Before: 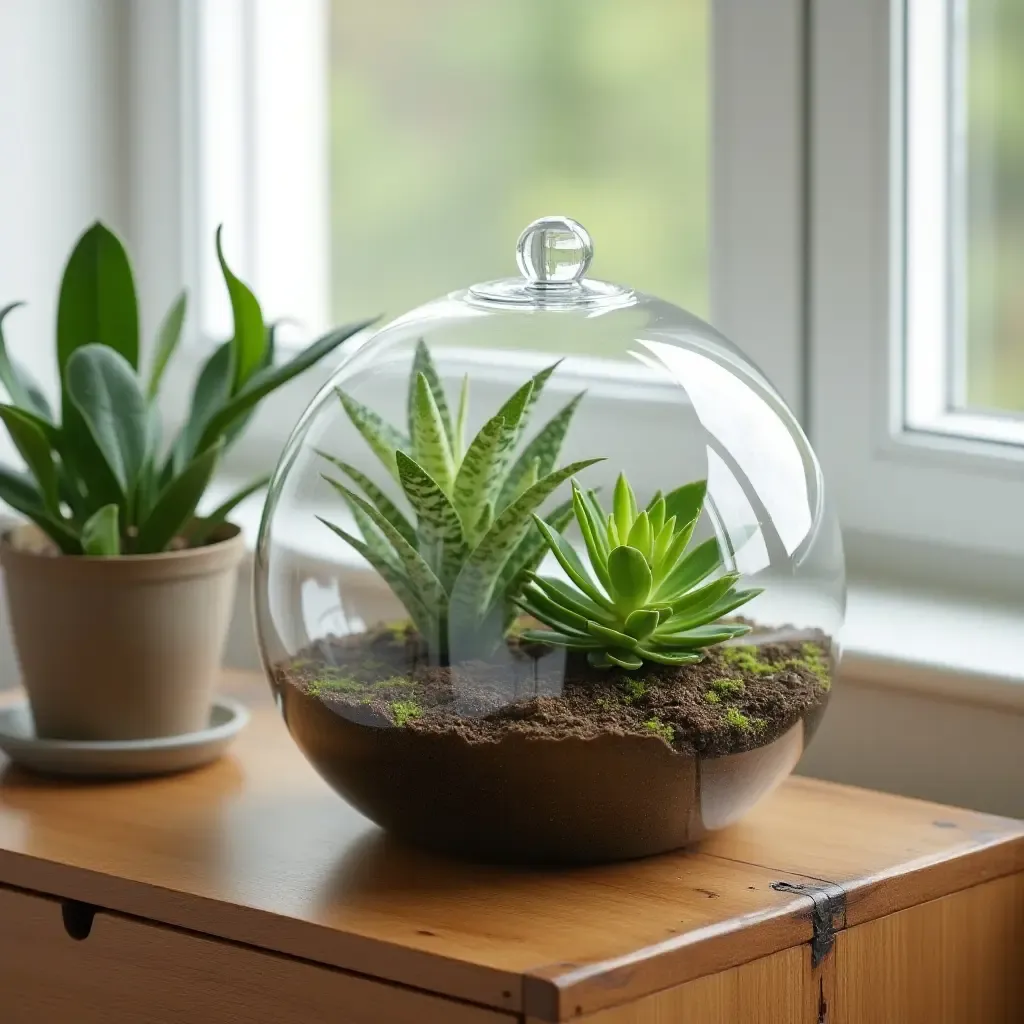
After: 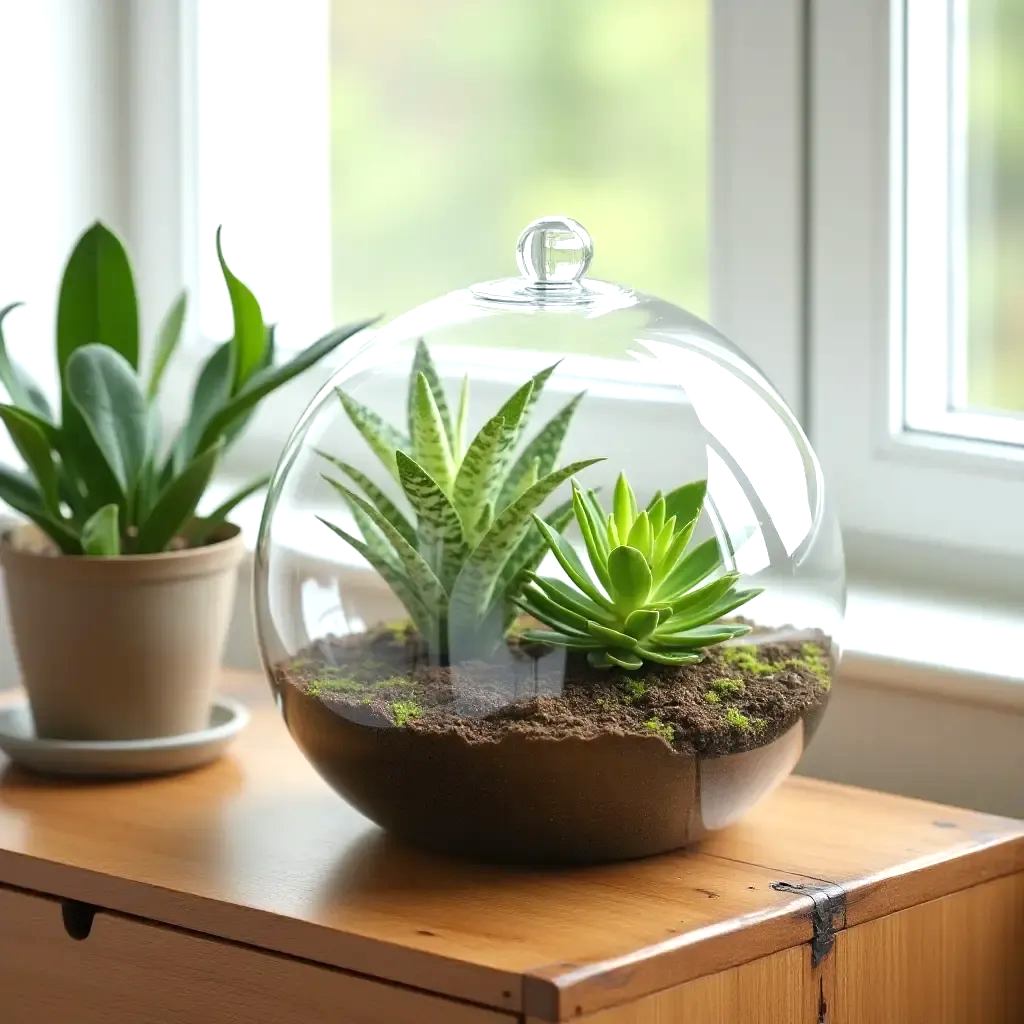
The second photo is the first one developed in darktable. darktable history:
exposure: exposure 0.558 EV, compensate highlight preservation false
